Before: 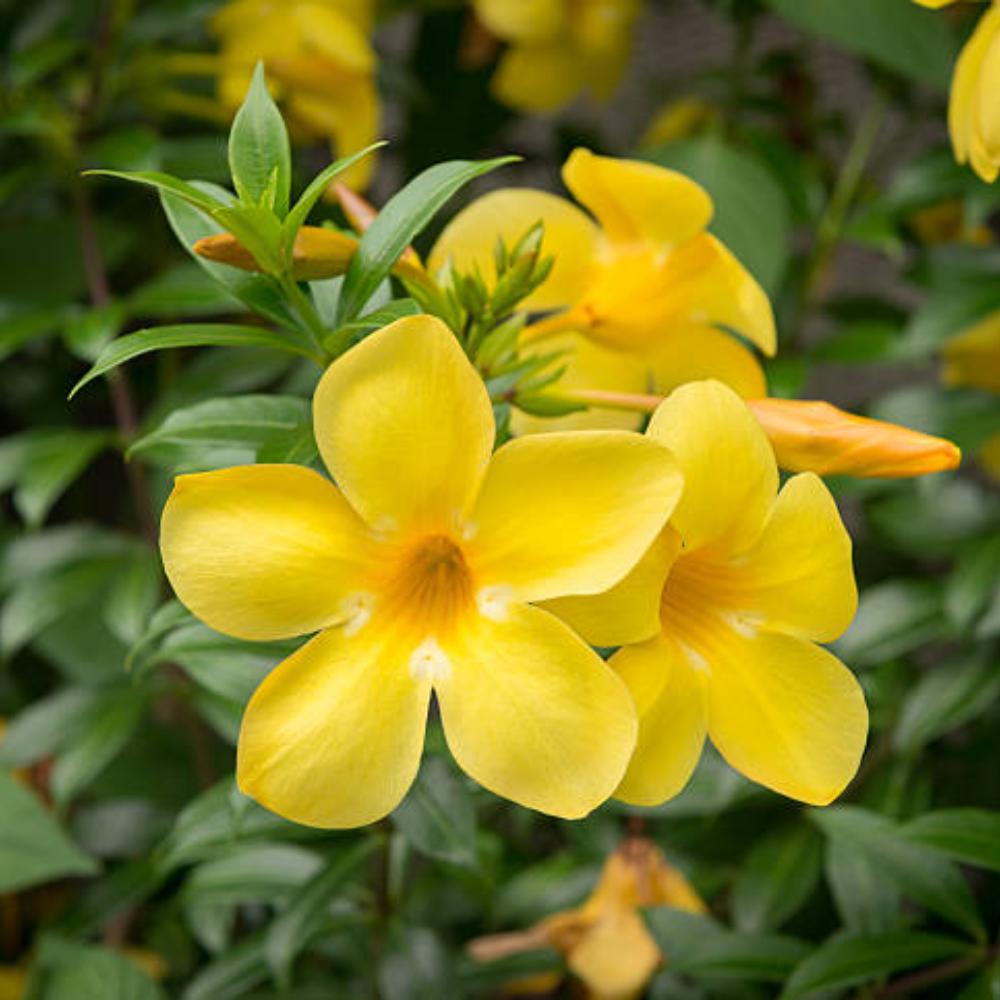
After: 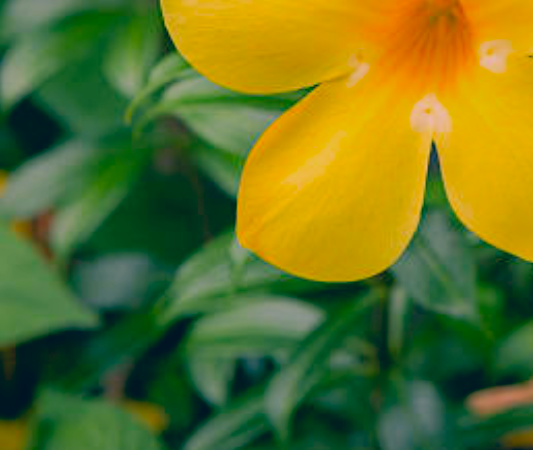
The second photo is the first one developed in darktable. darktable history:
shadows and highlights: on, module defaults
crop and rotate: top 54.778%, right 46.61%, bottom 0.159%
color correction: highlights a* 17.03, highlights b* 0.205, shadows a* -15.38, shadows b* -14.56, saturation 1.5
filmic rgb: hardness 4.17
